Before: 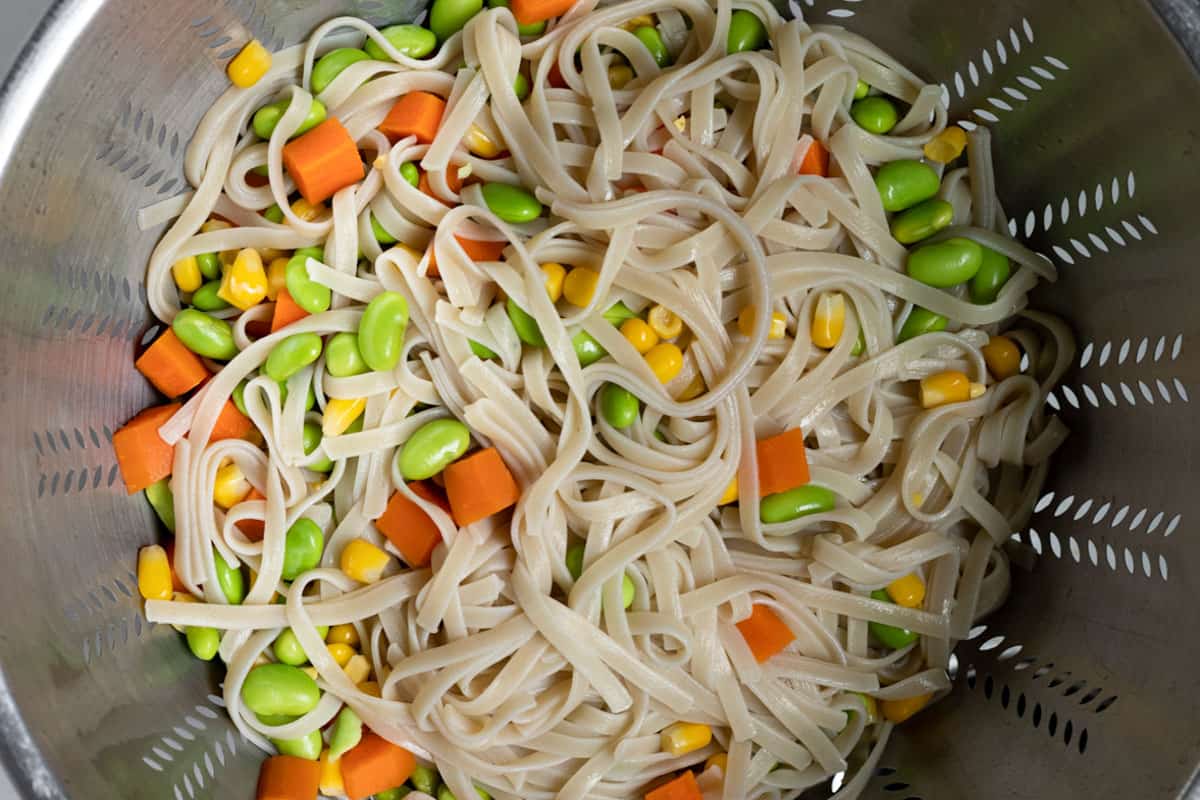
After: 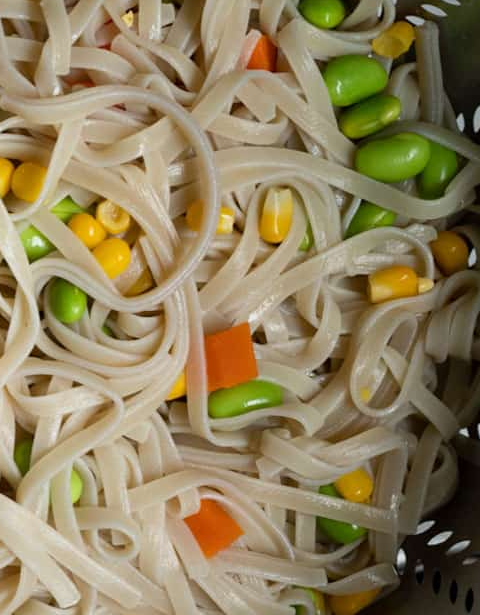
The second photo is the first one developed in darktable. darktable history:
crop: left 46.048%, top 13.201%, right 13.926%, bottom 9.917%
